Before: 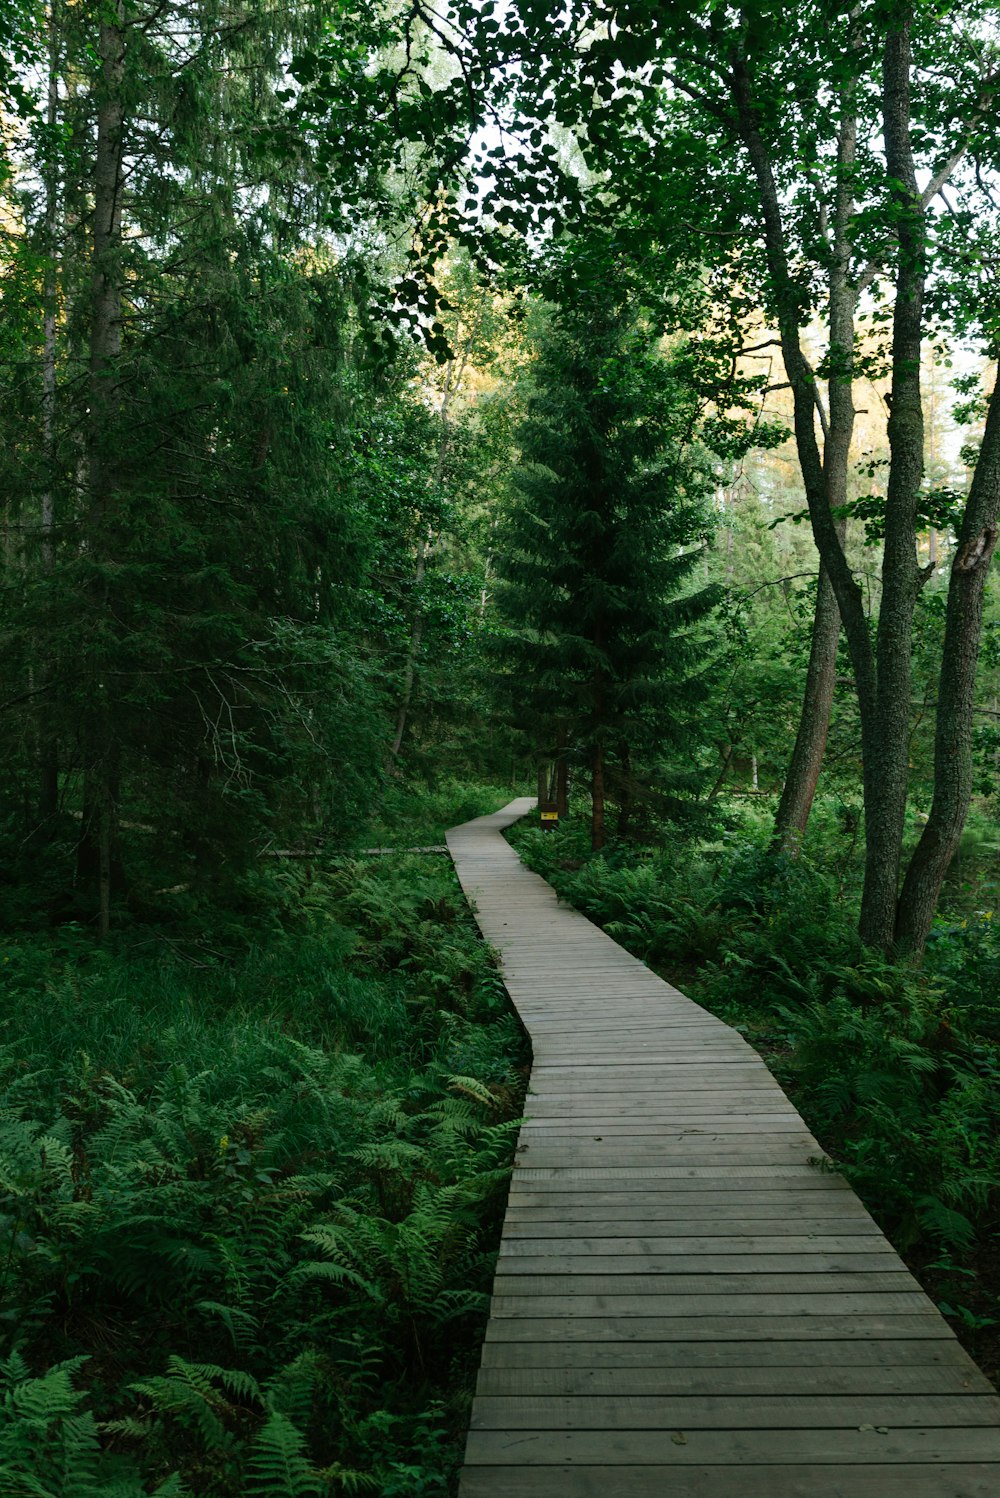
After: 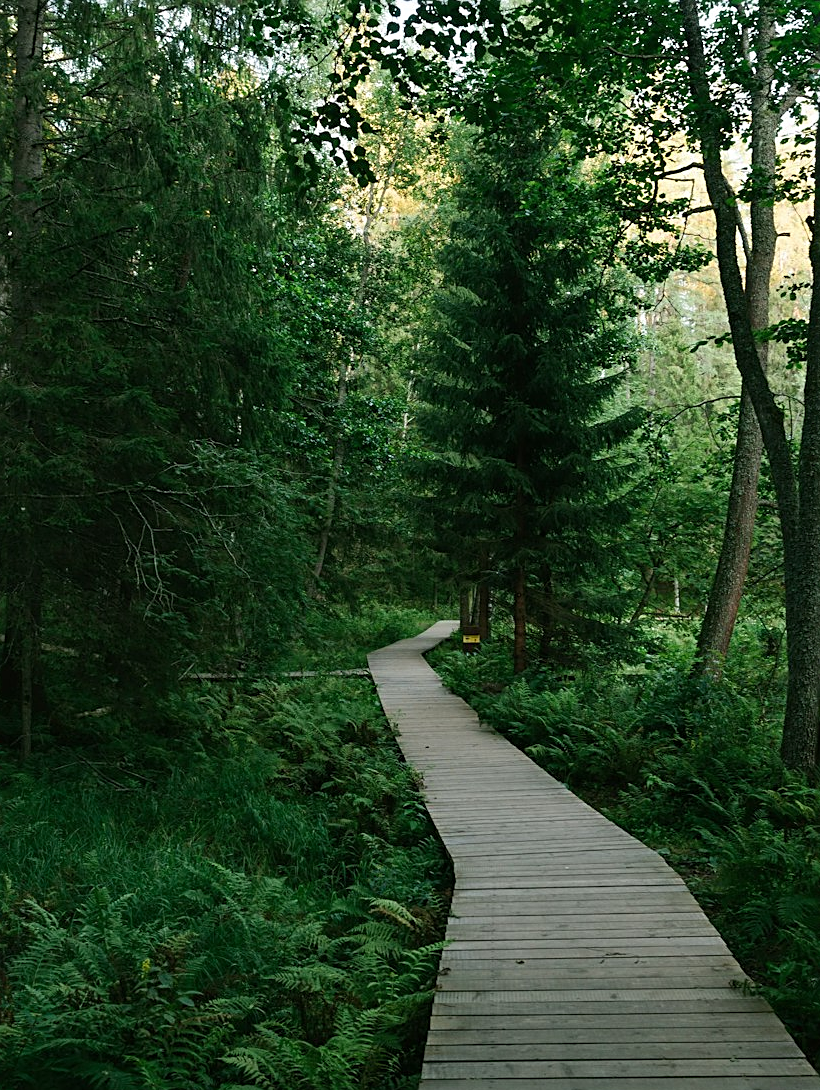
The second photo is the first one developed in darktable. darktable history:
crop: left 7.856%, top 11.836%, right 10.12%, bottom 15.387%
sharpen: on, module defaults
